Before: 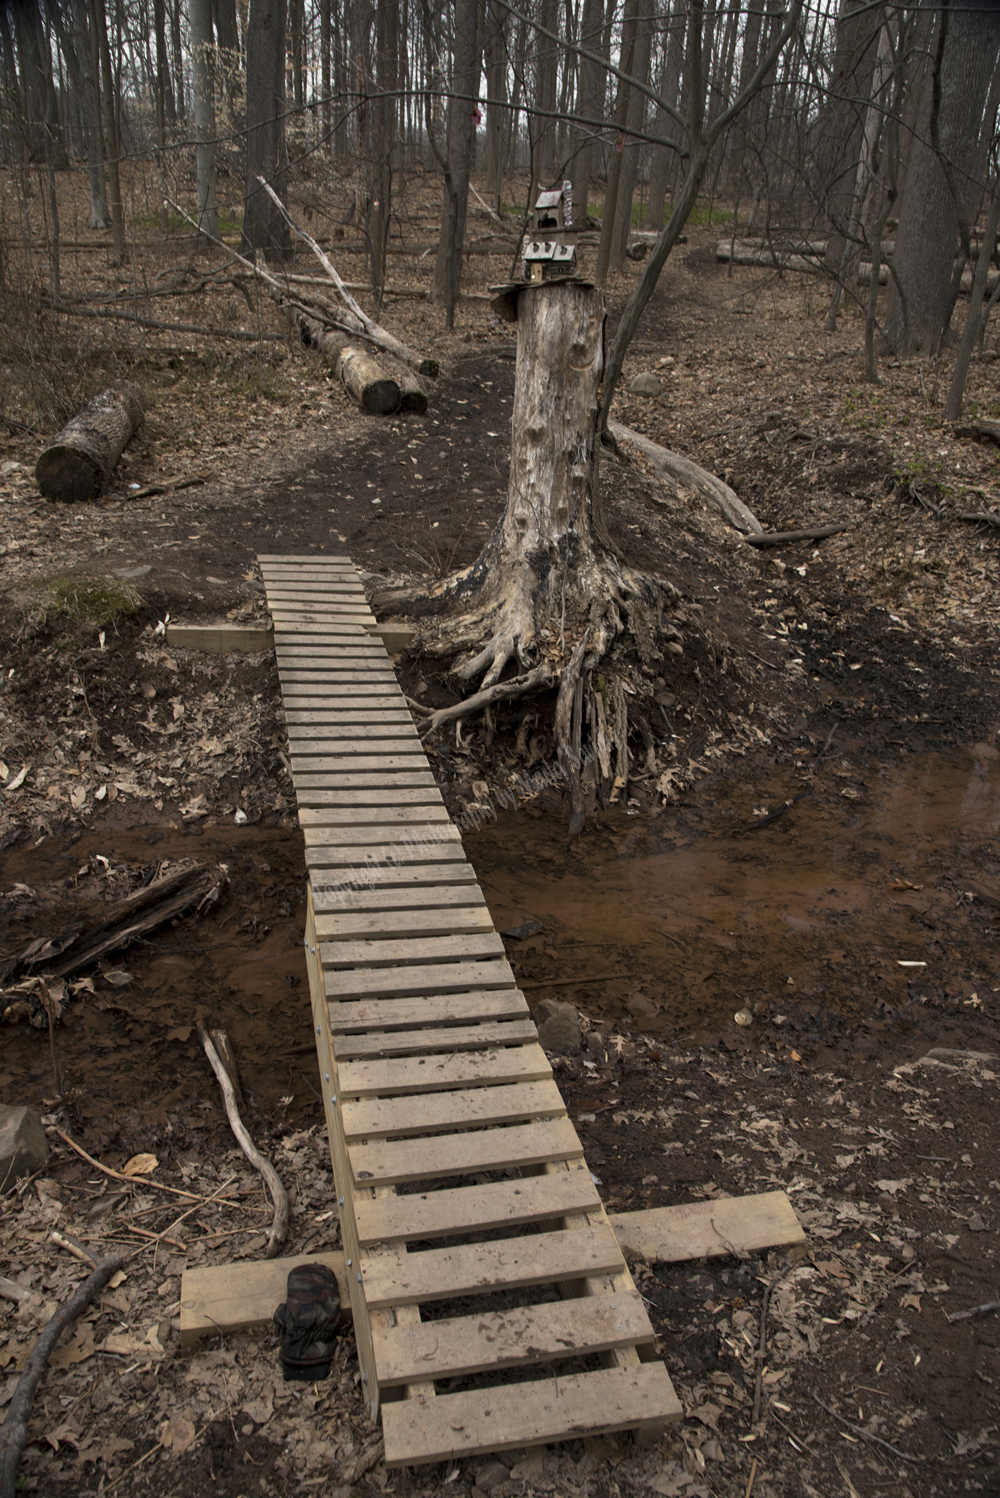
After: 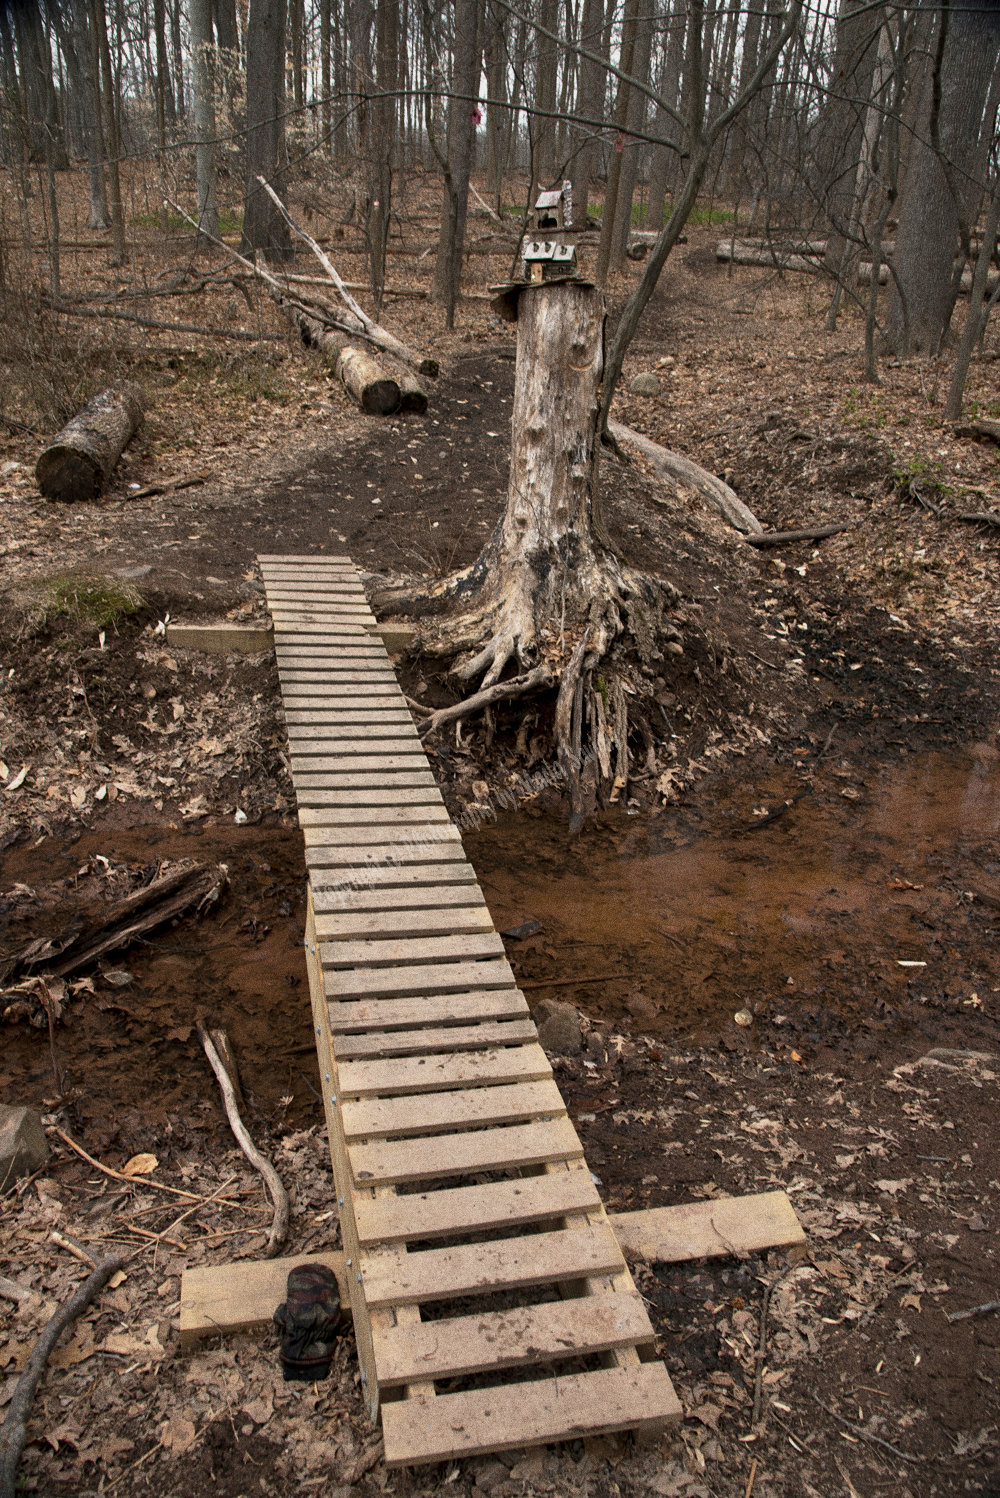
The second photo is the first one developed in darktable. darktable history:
white balance: emerald 1
base curve: curves: ch0 [(0, 0) (0.088, 0.125) (0.176, 0.251) (0.354, 0.501) (0.613, 0.749) (1, 0.877)], preserve colors none
grain: coarseness 0.09 ISO, strength 40%
